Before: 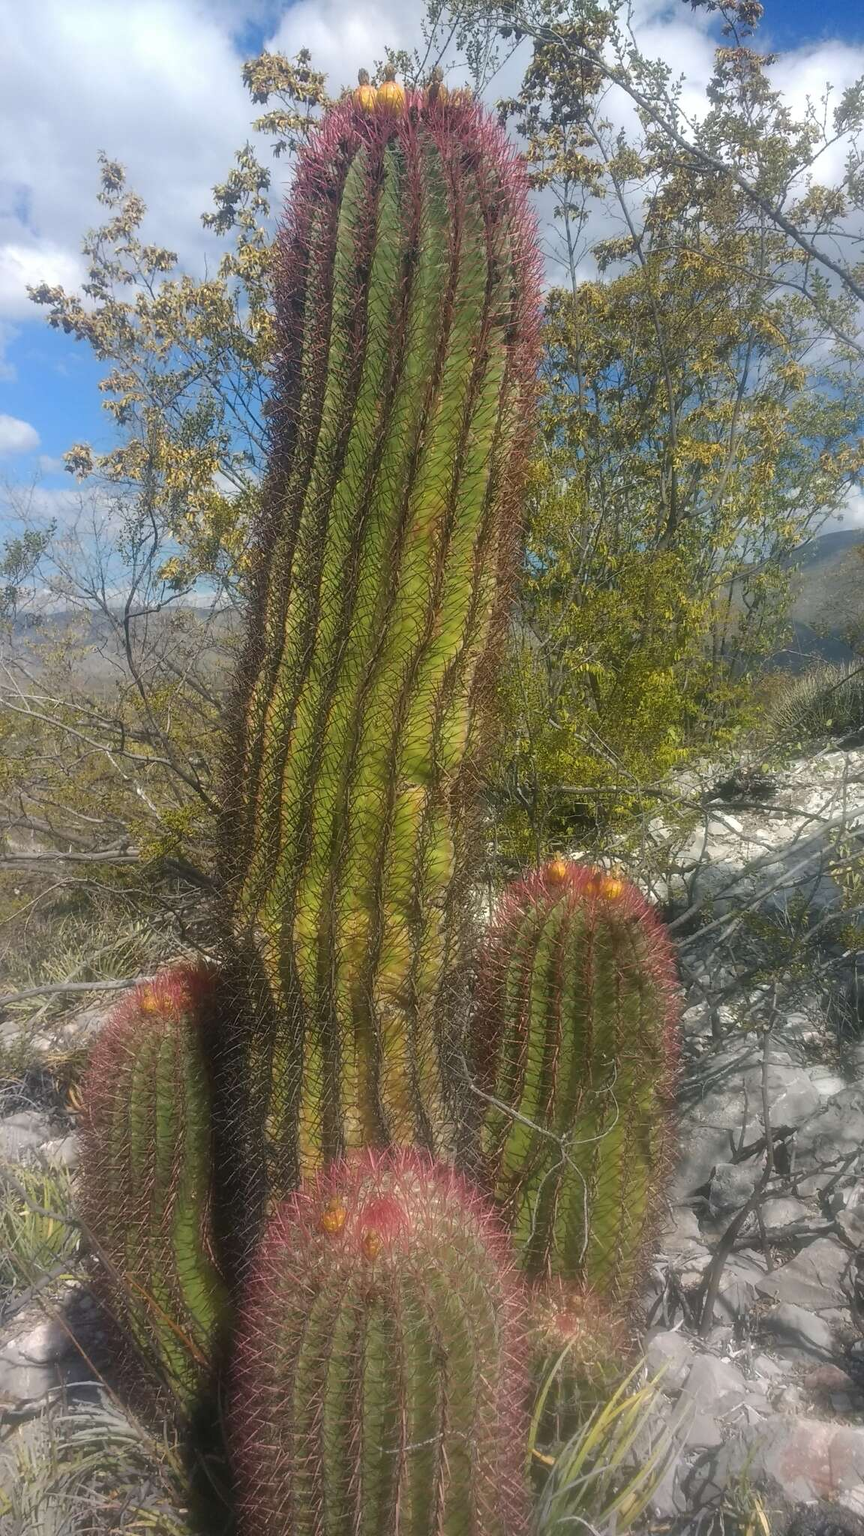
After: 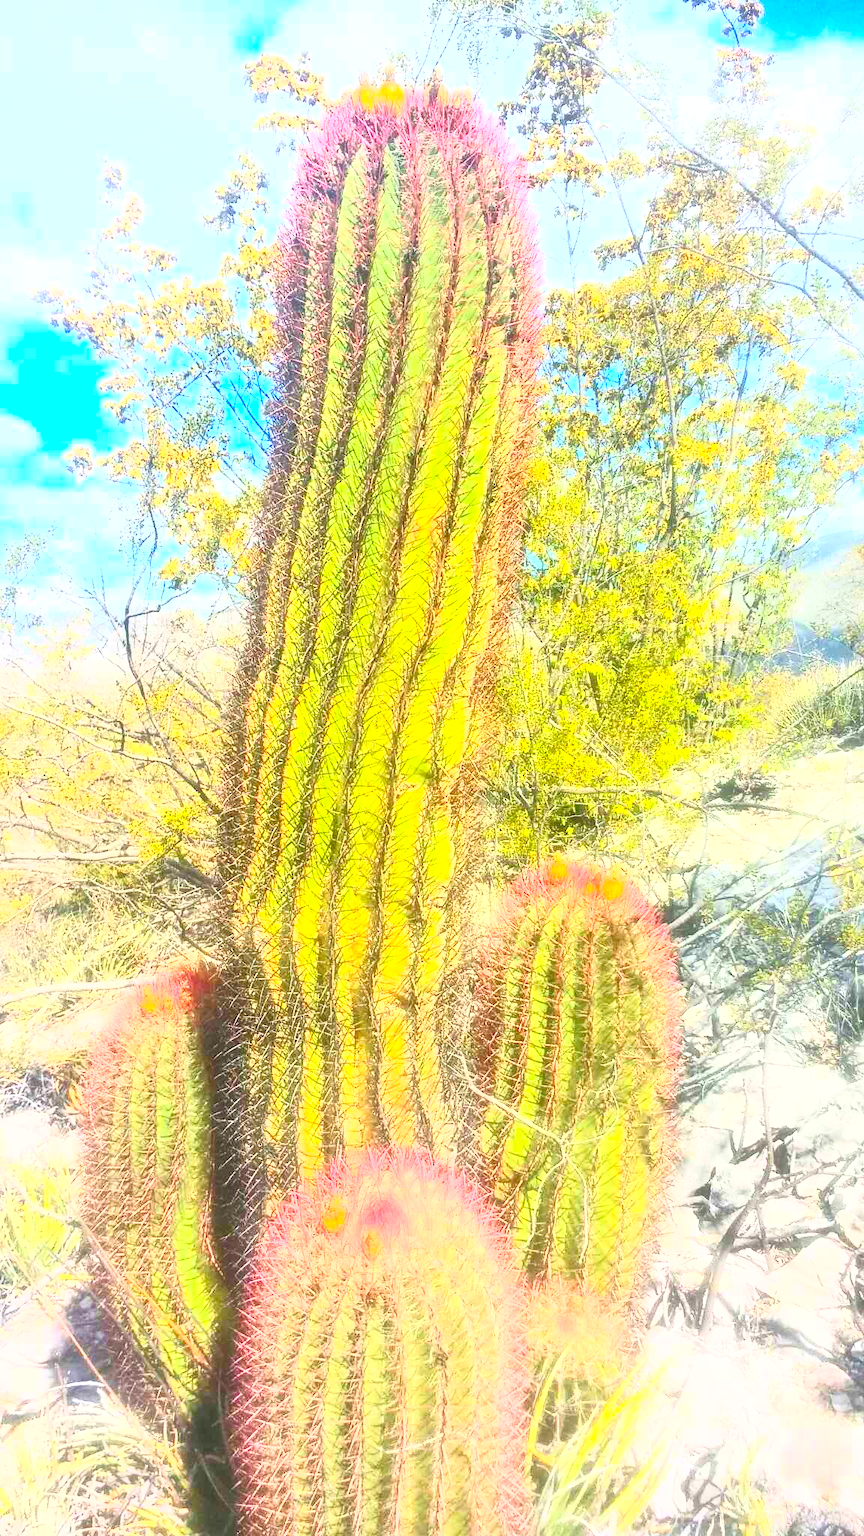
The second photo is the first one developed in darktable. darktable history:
local contrast: highlights 102%, shadows 98%, detail 120%, midtone range 0.2
exposure: black level correction 0, exposure 0.694 EV, compensate exposure bias true, compensate highlight preservation false
contrast brightness saturation: contrast 0.991, brightness 0.985, saturation 0.992
tone equalizer: -7 EV 0.144 EV, -6 EV 0.616 EV, -5 EV 1.19 EV, -4 EV 1.32 EV, -3 EV 1.12 EV, -2 EV 0.6 EV, -1 EV 0.164 EV
